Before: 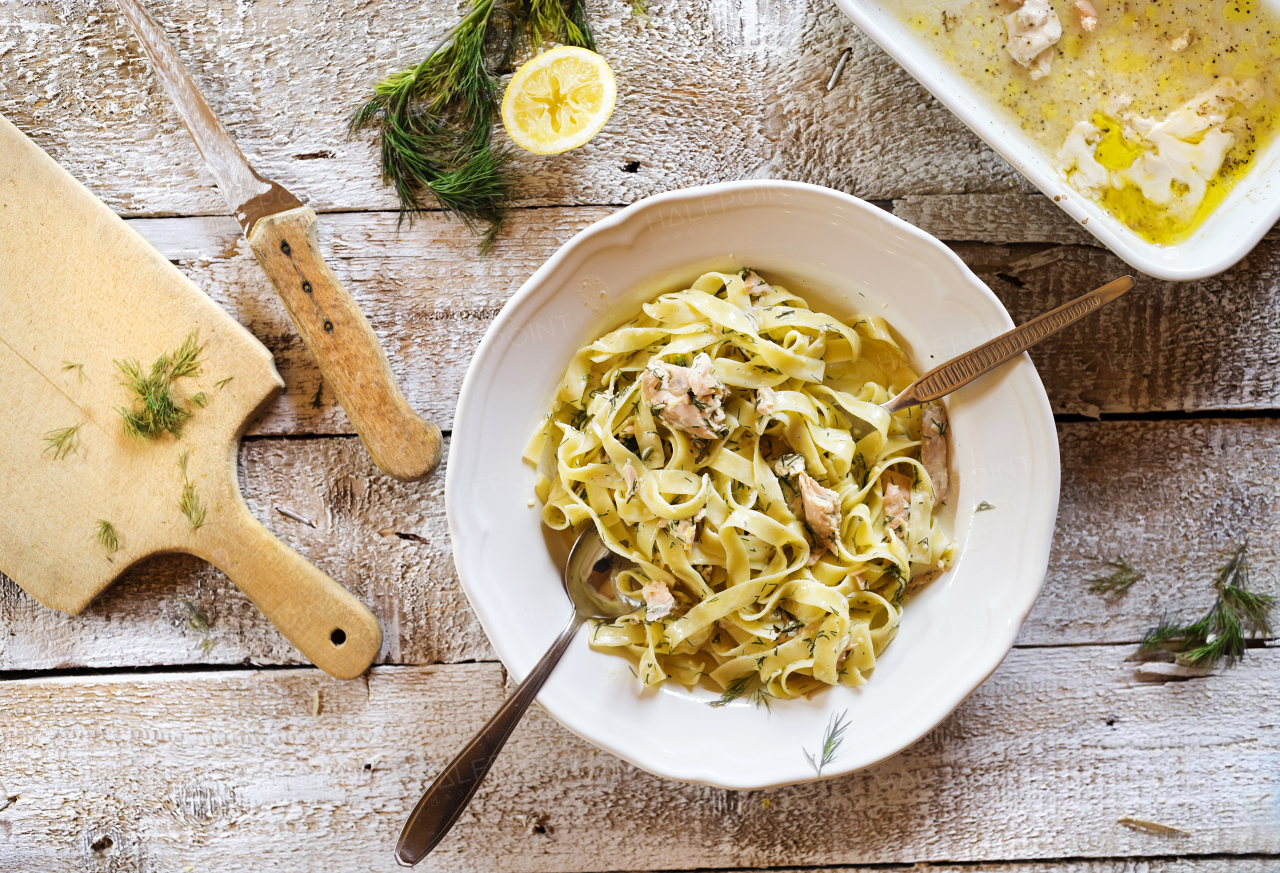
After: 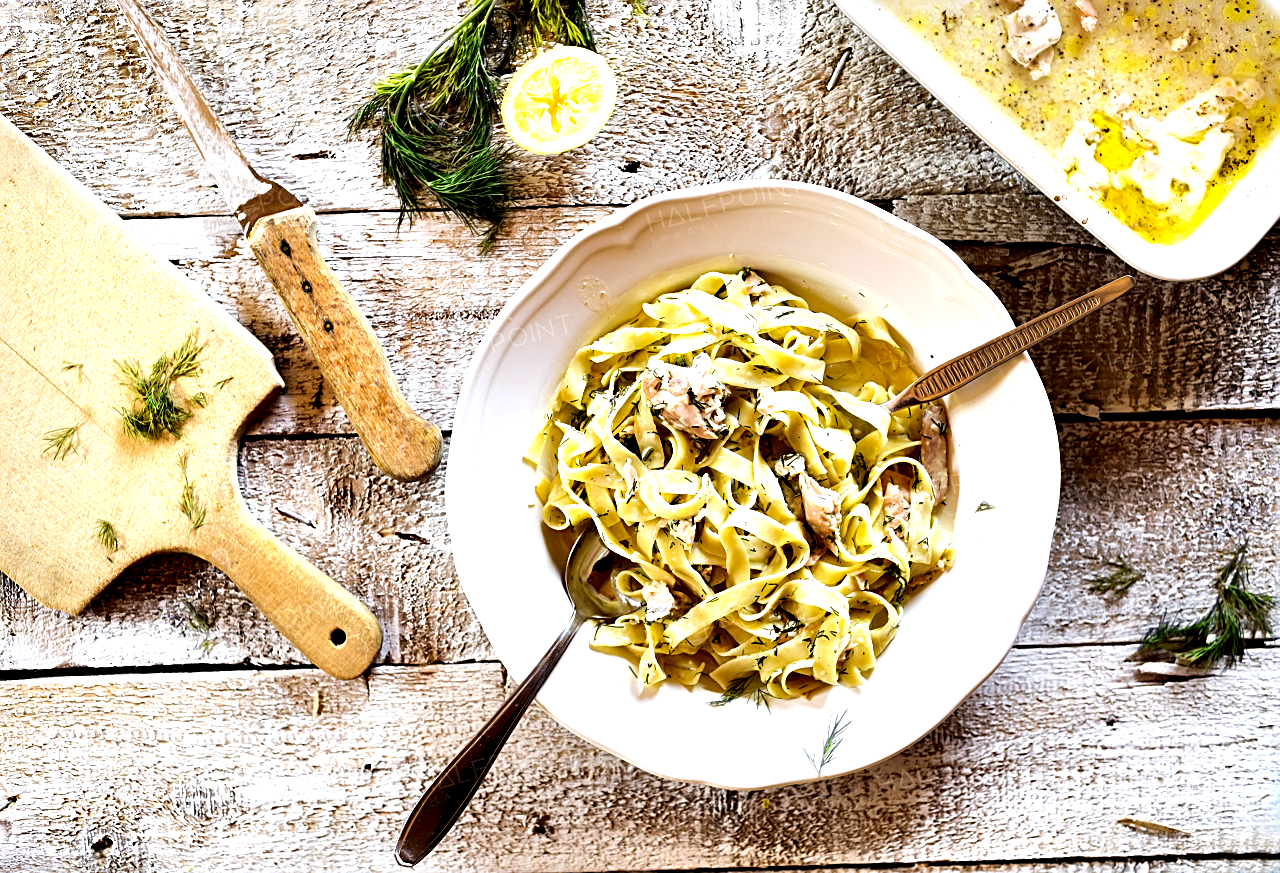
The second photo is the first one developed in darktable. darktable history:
exposure: black level correction 0, exposure 0.498 EV, compensate highlight preservation false
sharpen: on, module defaults
contrast equalizer: y [[0.6 ×6], [0.55 ×6], [0 ×6], [0 ×6], [0 ×6]]
